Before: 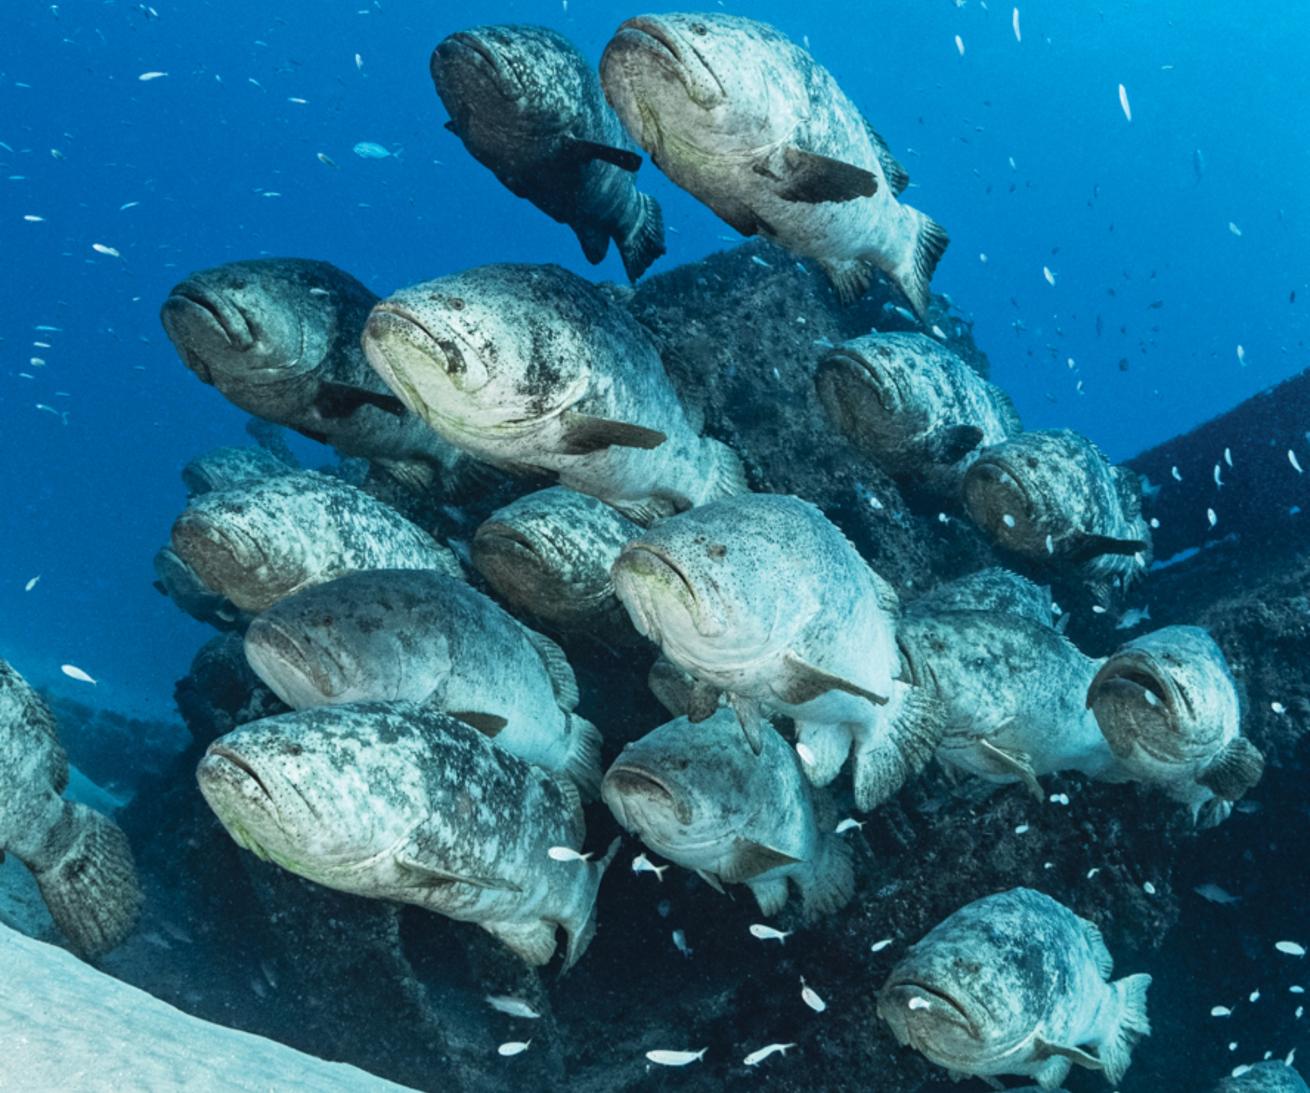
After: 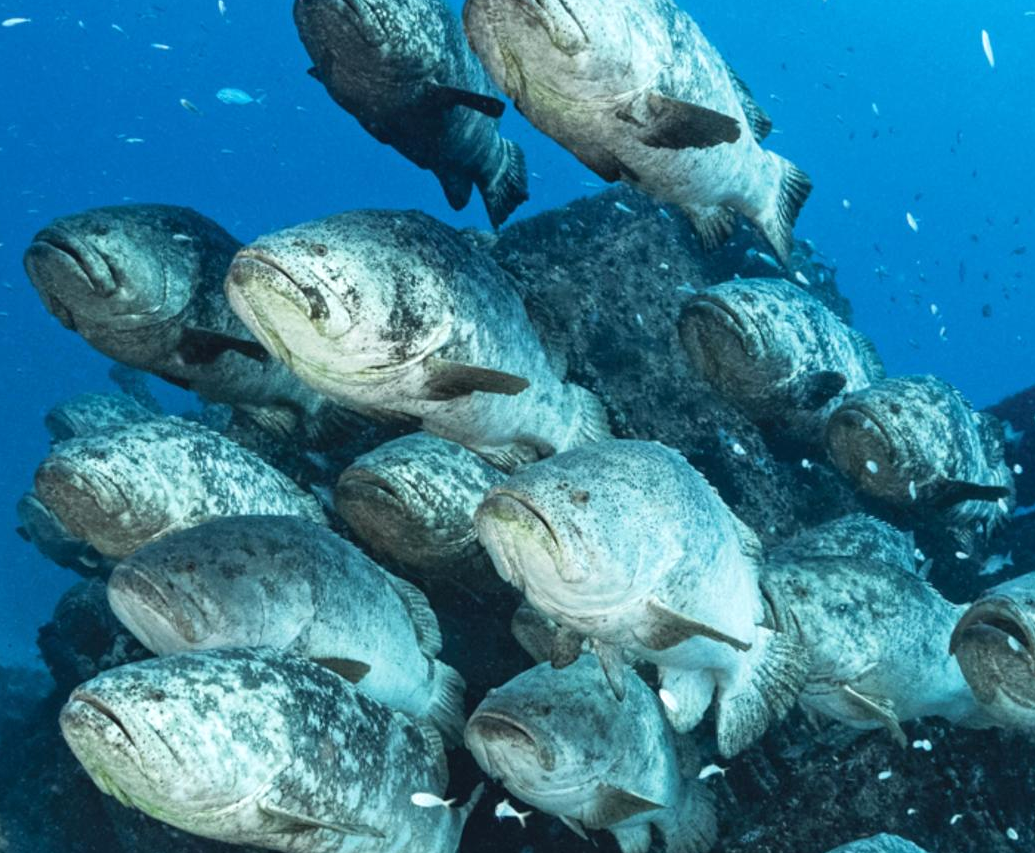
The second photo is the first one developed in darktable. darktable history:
crop and rotate: left 10.483%, top 5.018%, right 10.449%, bottom 16.88%
exposure: exposure 0.203 EV, compensate highlight preservation false
